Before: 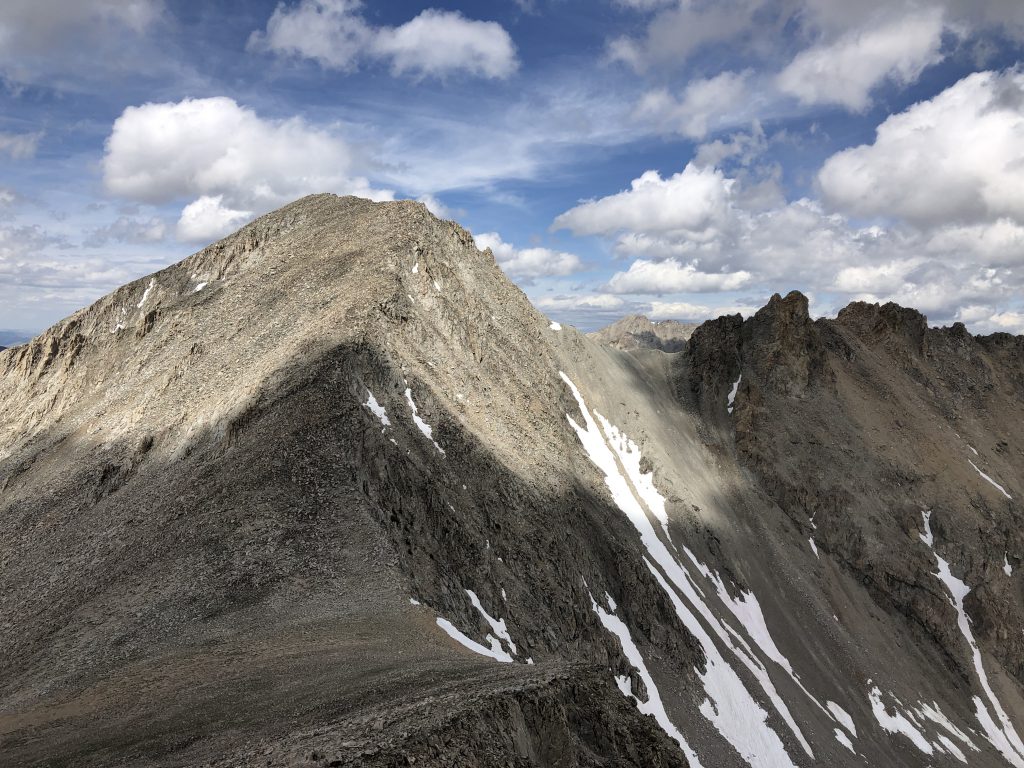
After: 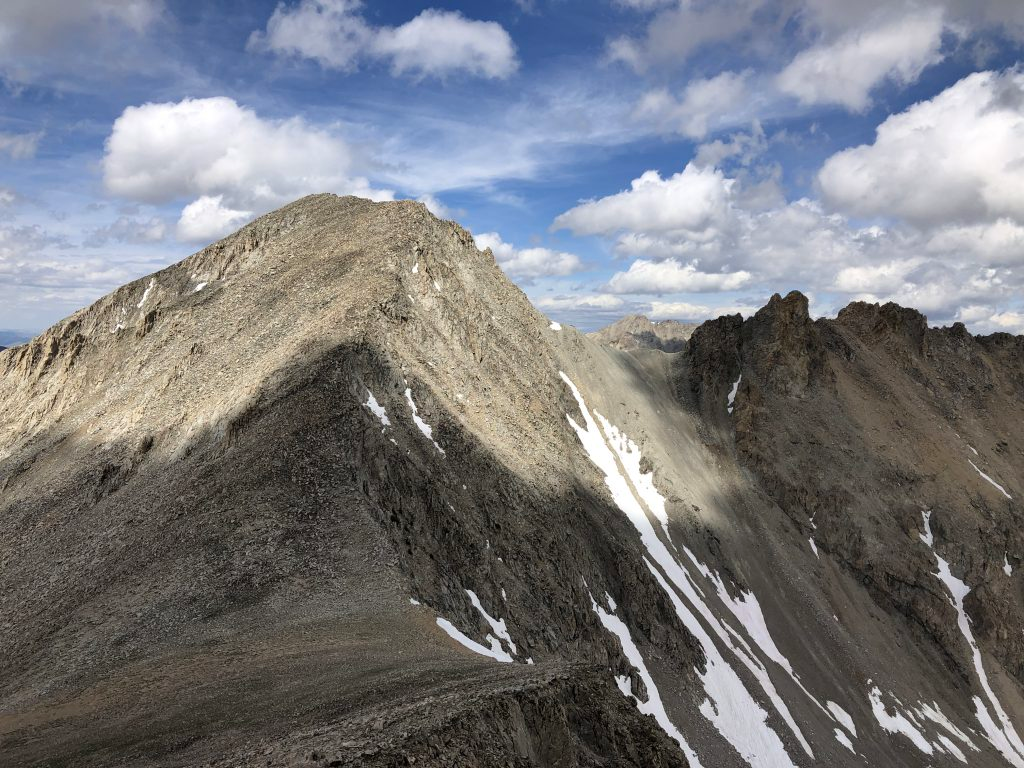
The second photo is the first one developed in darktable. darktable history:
contrast brightness saturation: contrast 0.044, saturation 0.158
